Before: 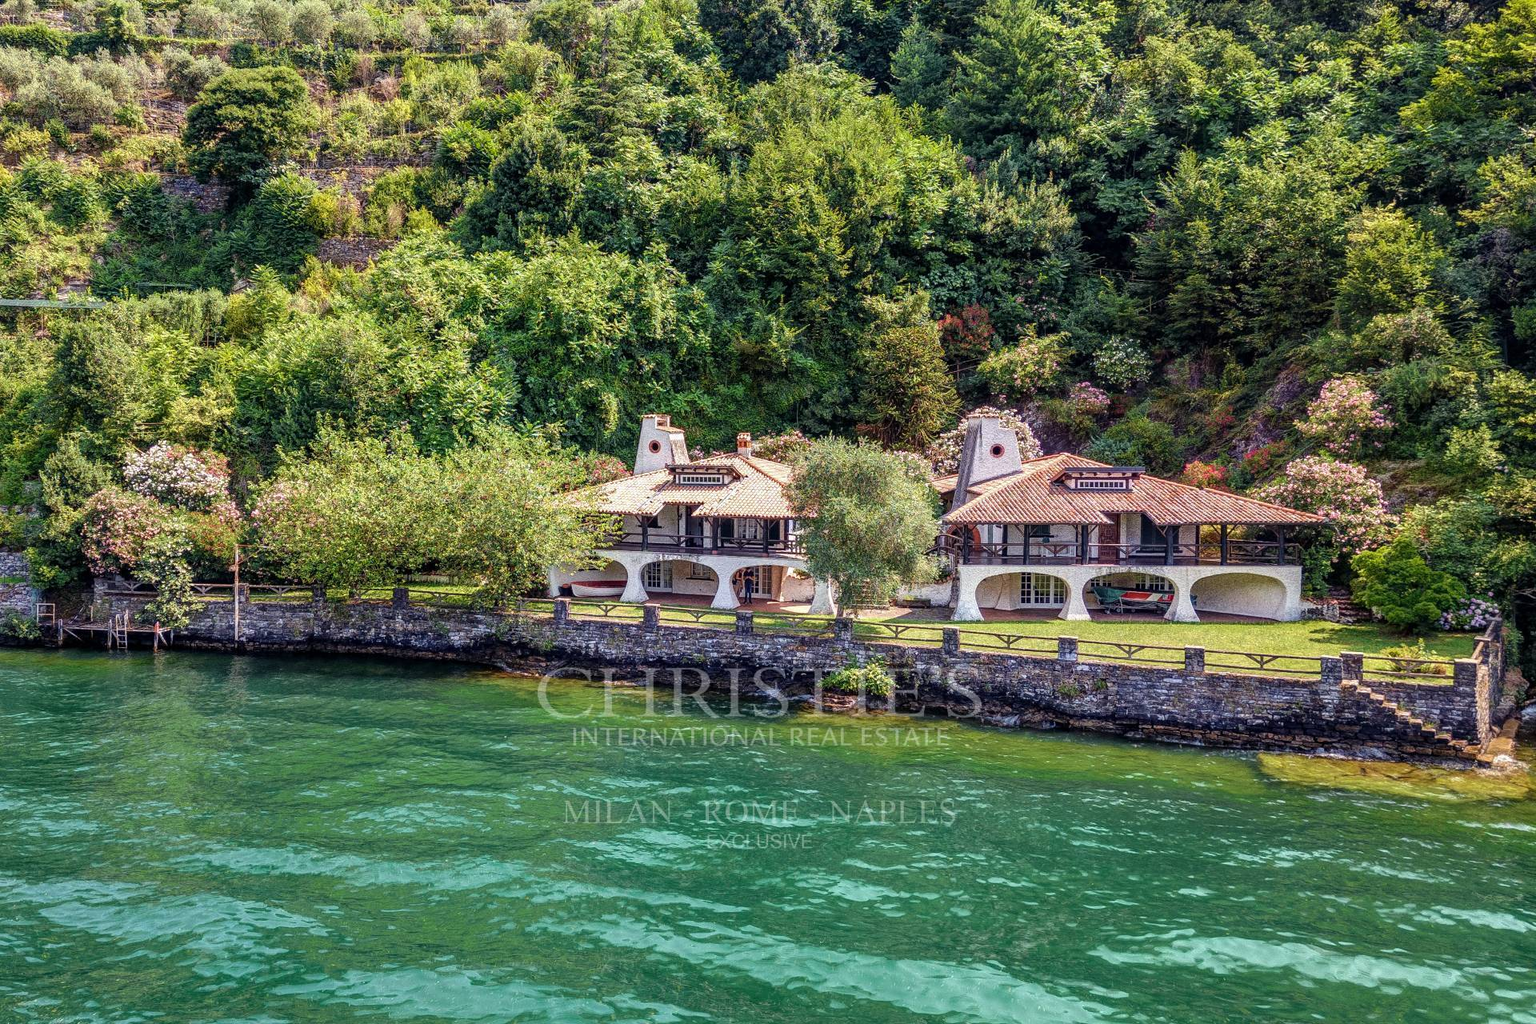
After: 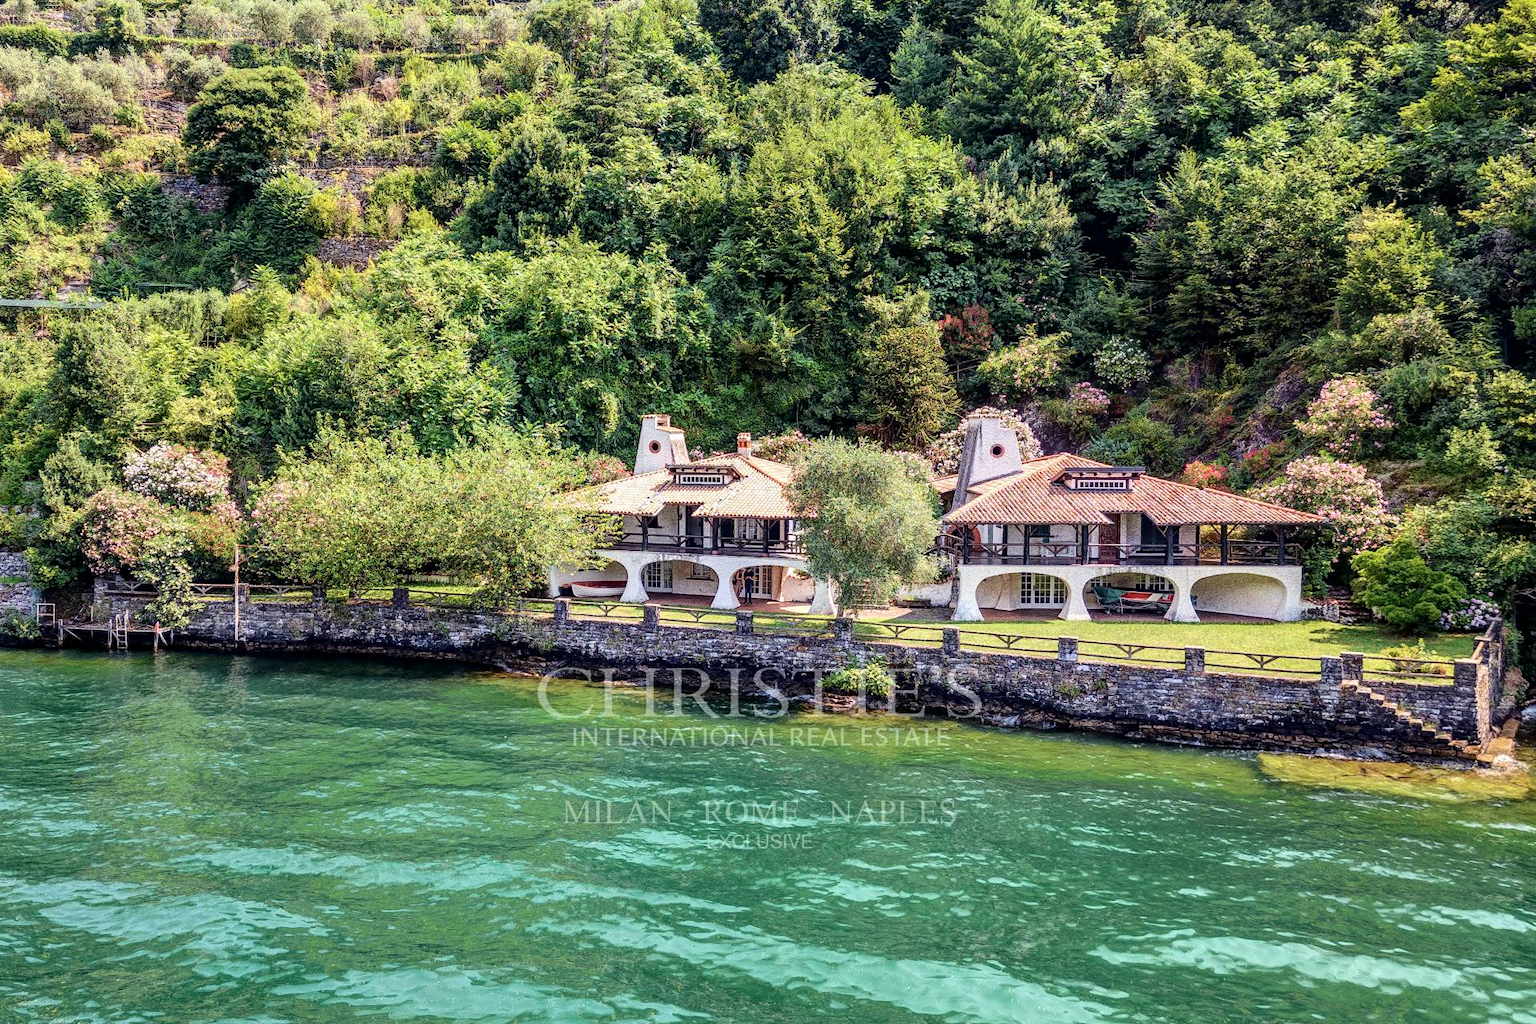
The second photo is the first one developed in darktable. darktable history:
tone curve: curves: ch0 [(0, 0) (0.004, 0.001) (0.133, 0.112) (0.325, 0.362) (0.832, 0.893) (1, 1)], color space Lab, independent channels, preserve colors none
